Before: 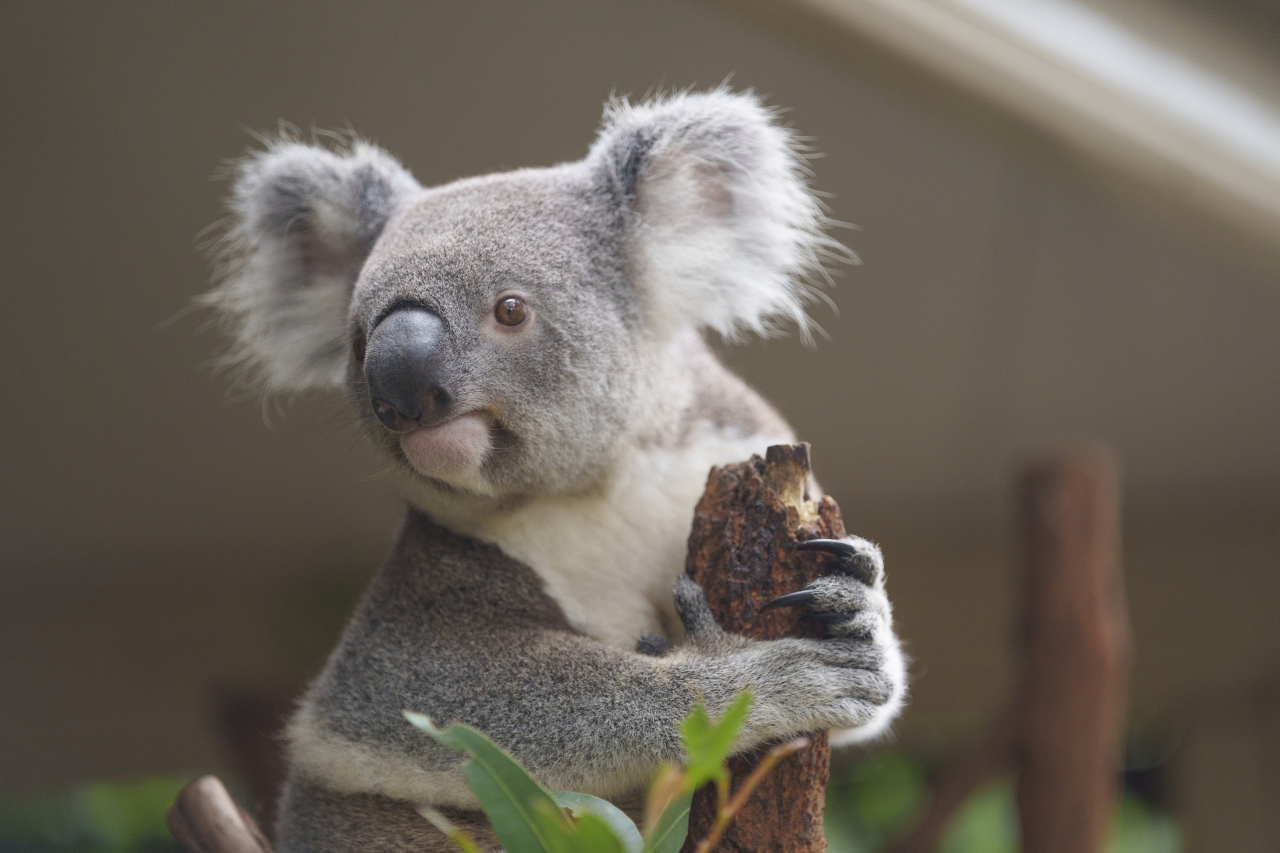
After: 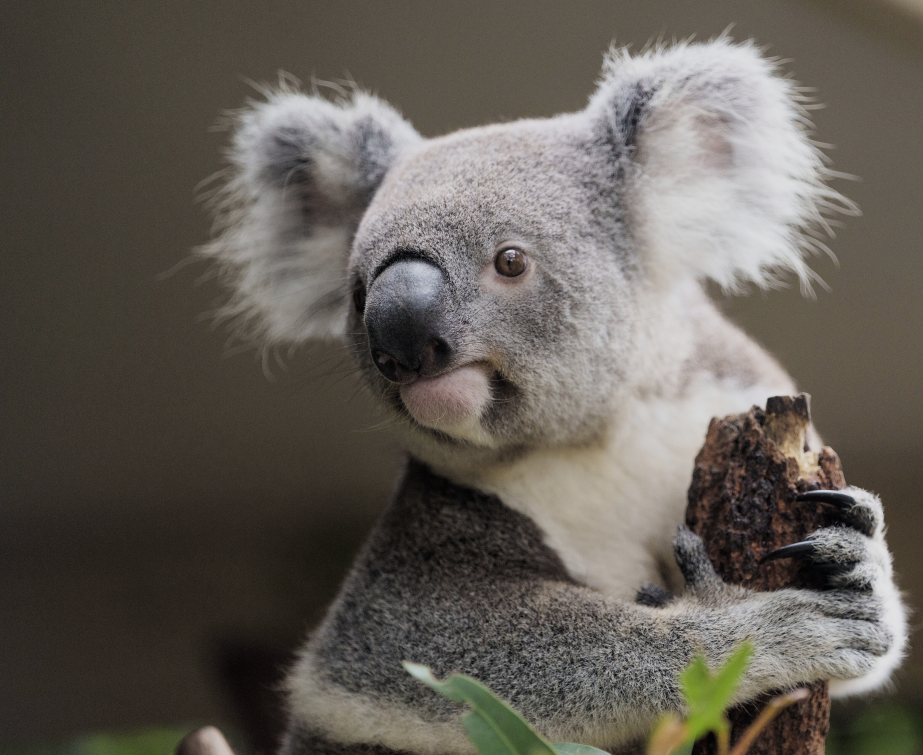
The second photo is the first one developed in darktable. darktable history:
filmic rgb: black relative exposure -5.01 EV, white relative exposure 3.96 EV, hardness 2.9, contrast 1.3, highlights saturation mix -10.6%, iterations of high-quality reconstruction 0
crop: top 5.807%, right 27.852%, bottom 5.604%
